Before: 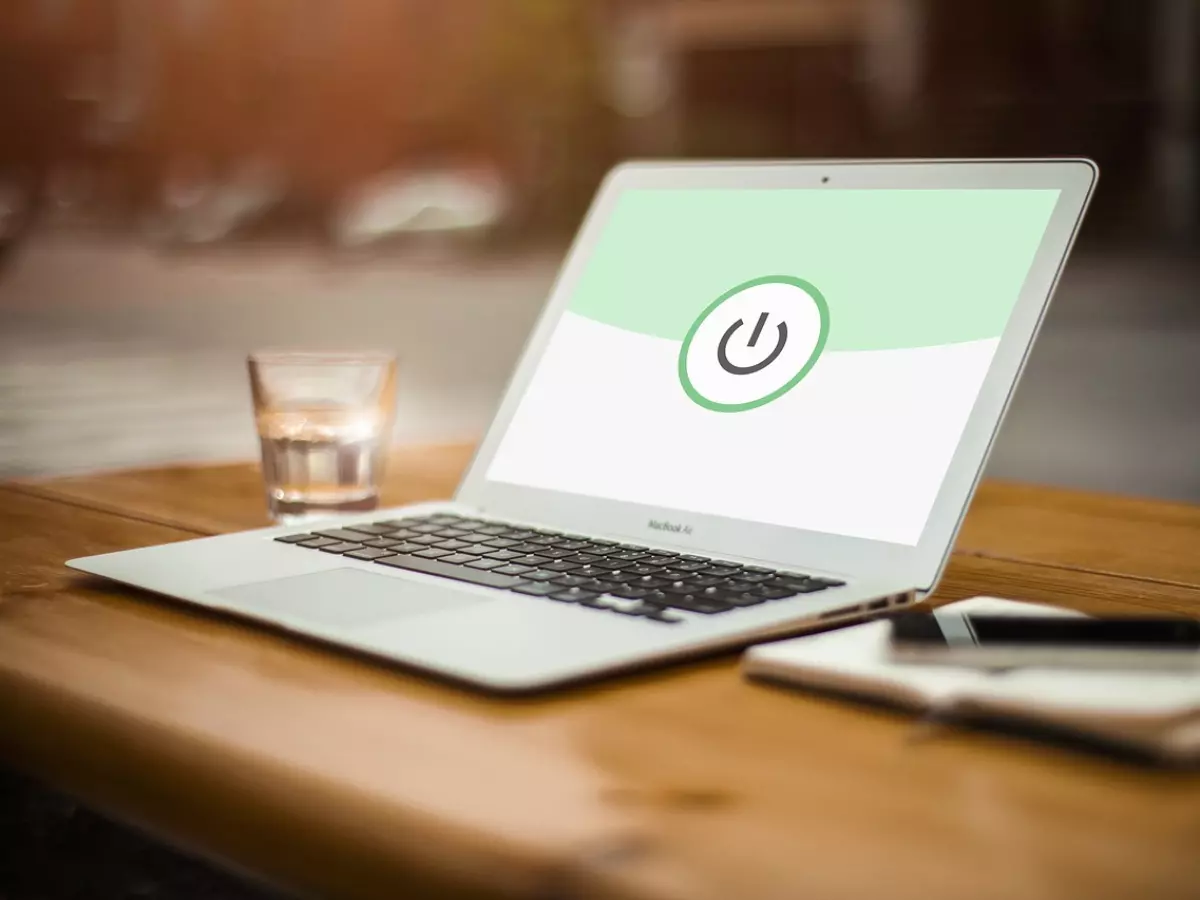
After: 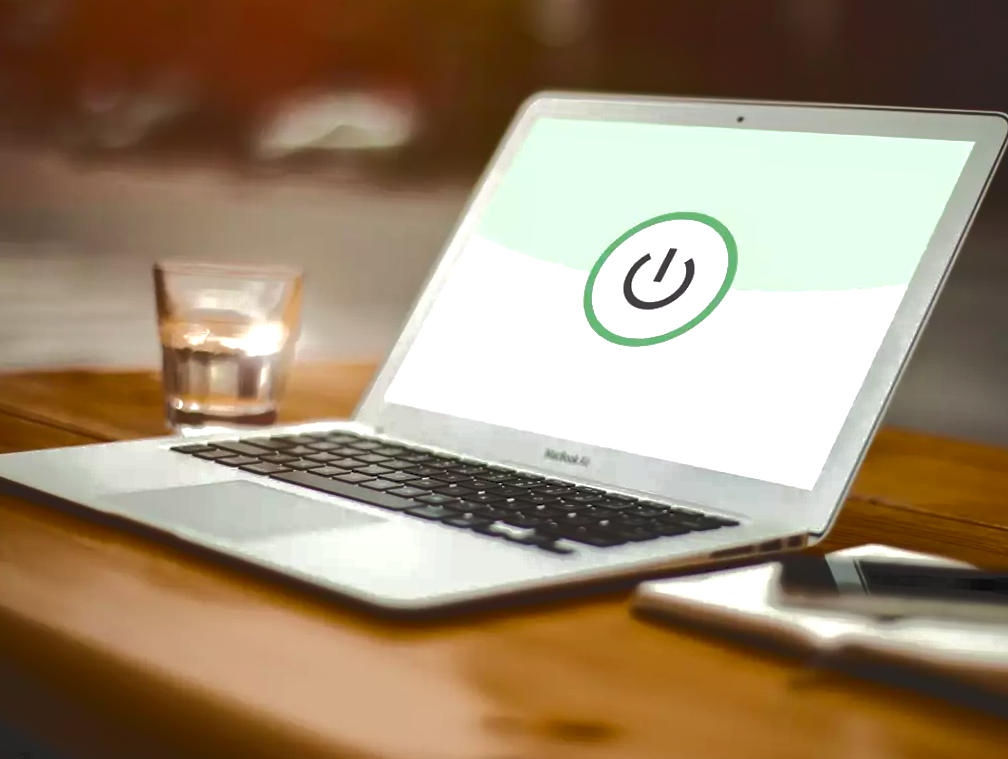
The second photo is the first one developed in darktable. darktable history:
contrast brightness saturation: contrast 0.095, brightness -0.259, saturation 0.137
tone equalizer: -8 EV -0.453 EV, -7 EV -0.381 EV, -6 EV -0.338 EV, -5 EV -0.207 EV, -3 EV 0.236 EV, -2 EV 0.316 EV, -1 EV 0.388 EV, +0 EV 0.416 EV, edges refinement/feathering 500, mask exposure compensation -1.57 EV, preserve details no
tone curve: curves: ch0 [(0, 0) (0.003, 0.149) (0.011, 0.152) (0.025, 0.154) (0.044, 0.164) (0.069, 0.179) (0.1, 0.194) (0.136, 0.211) (0.177, 0.232) (0.224, 0.258) (0.277, 0.289) (0.335, 0.326) (0.399, 0.371) (0.468, 0.438) (0.543, 0.504) (0.623, 0.569) (0.709, 0.642) (0.801, 0.716) (0.898, 0.775) (1, 1)], color space Lab, independent channels, preserve colors none
crop and rotate: angle -3.08°, left 5.405%, top 5.207%, right 4.658%, bottom 4.448%
